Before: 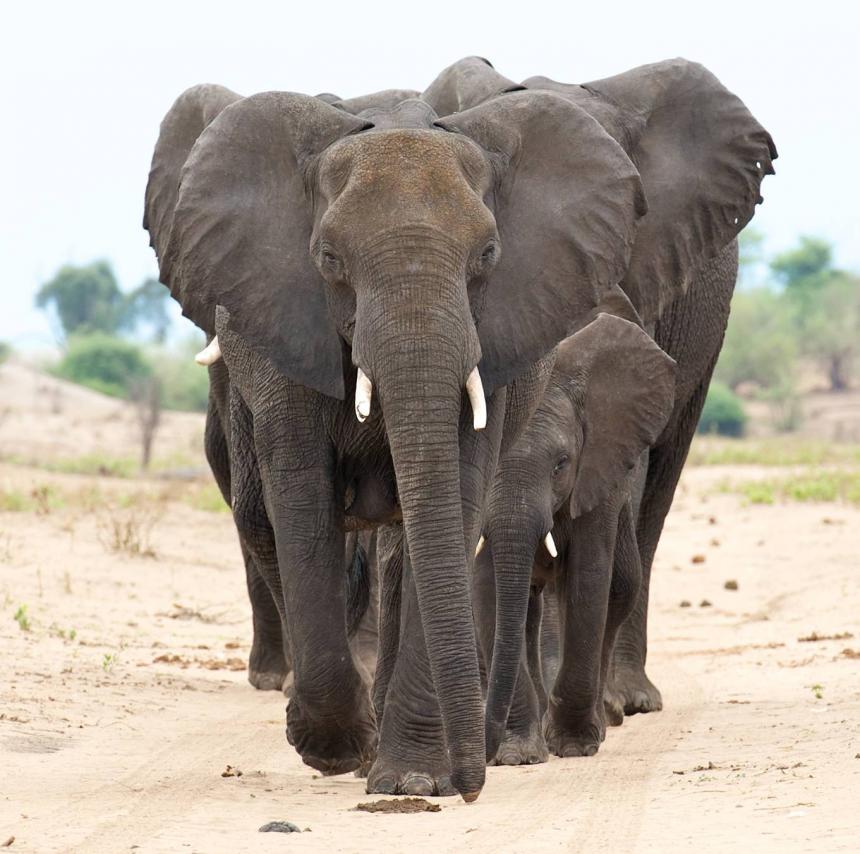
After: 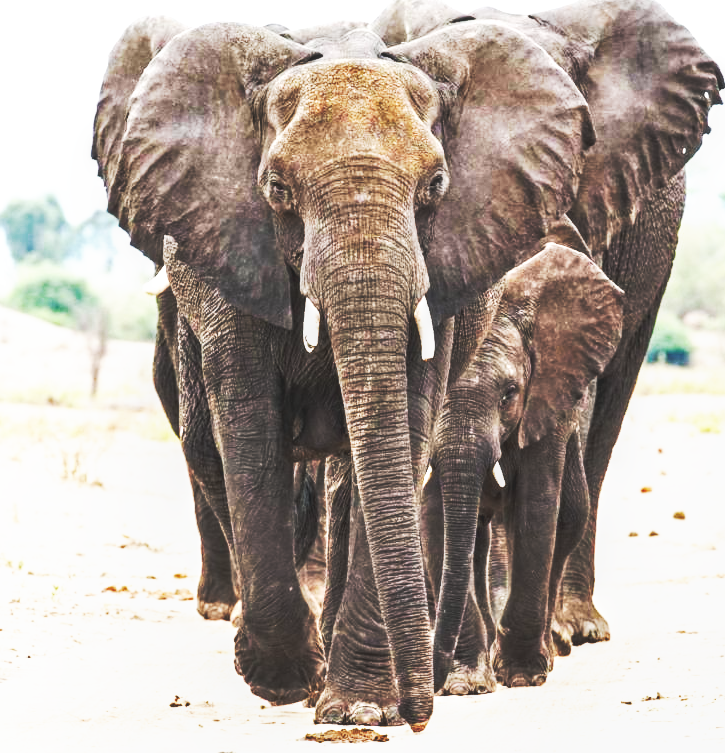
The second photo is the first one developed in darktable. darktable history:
crop: left 6.128%, top 8.233%, right 9.534%, bottom 3.561%
local contrast: on, module defaults
contrast equalizer: y [[0.5, 0.5, 0.501, 0.63, 0.504, 0.5], [0.5 ×6], [0.5 ×6], [0 ×6], [0 ×6]]
base curve: curves: ch0 [(0, 0.015) (0.085, 0.116) (0.134, 0.298) (0.19, 0.545) (0.296, 0.764) (0.599, 0.982) (1, 1)], preserve colors none
